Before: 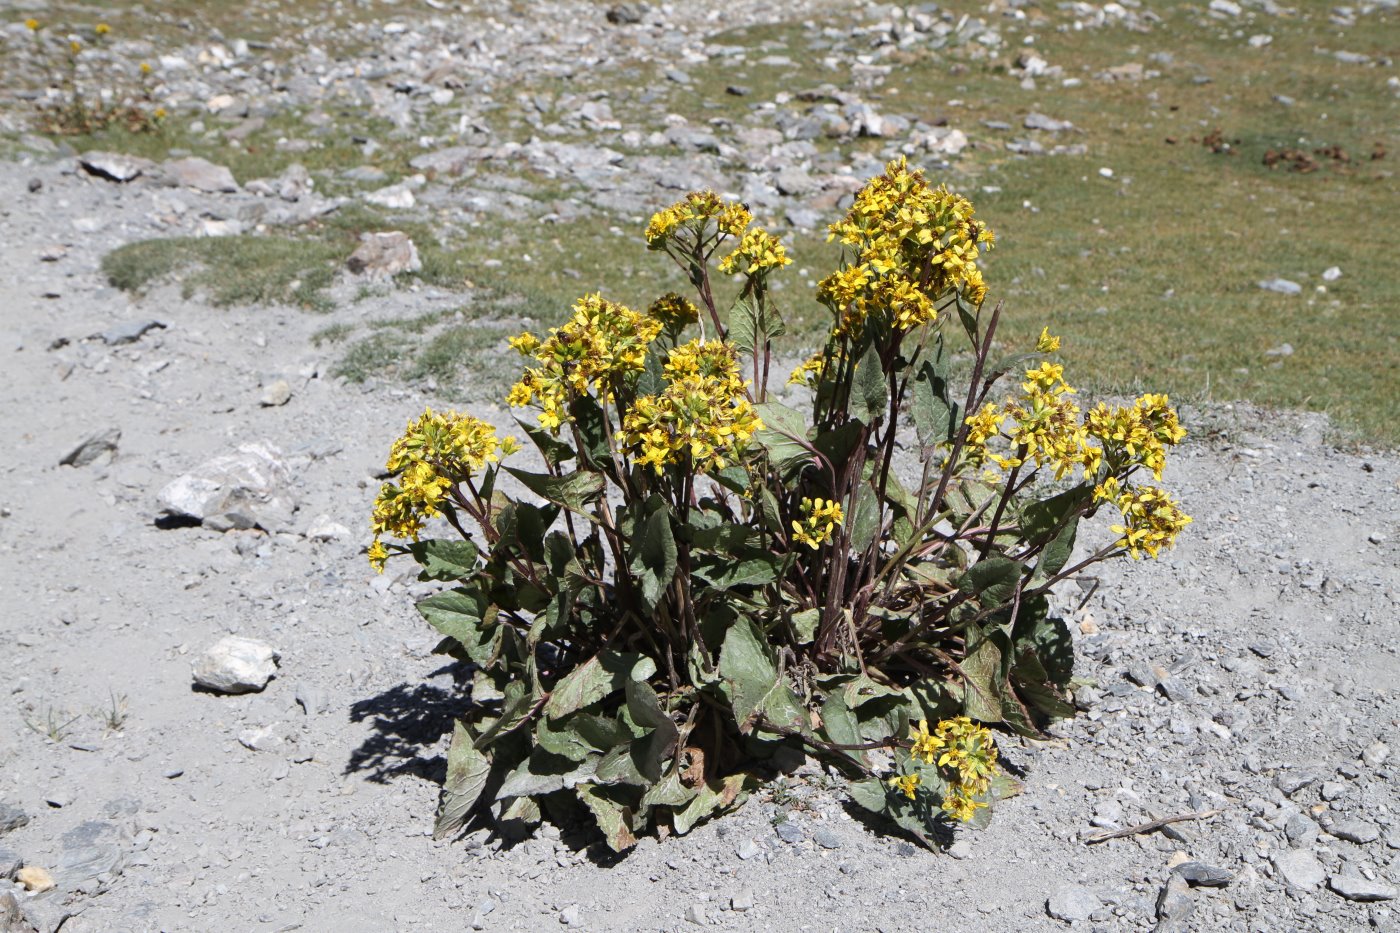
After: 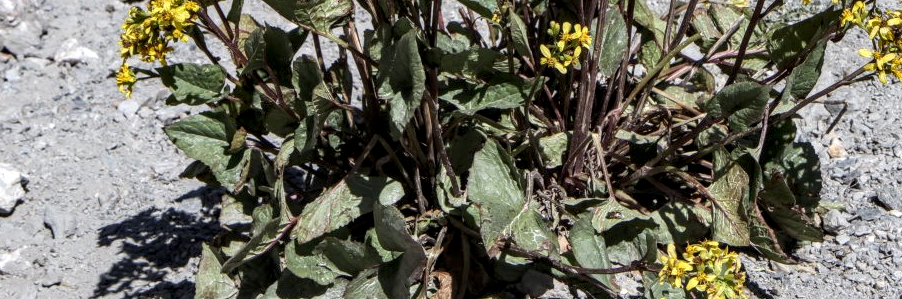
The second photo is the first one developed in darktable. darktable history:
crop: left 18.032%, top 51.025%, right 17.497%, bottom 16.924%
local contrast: highlights 27%, detail 150%
